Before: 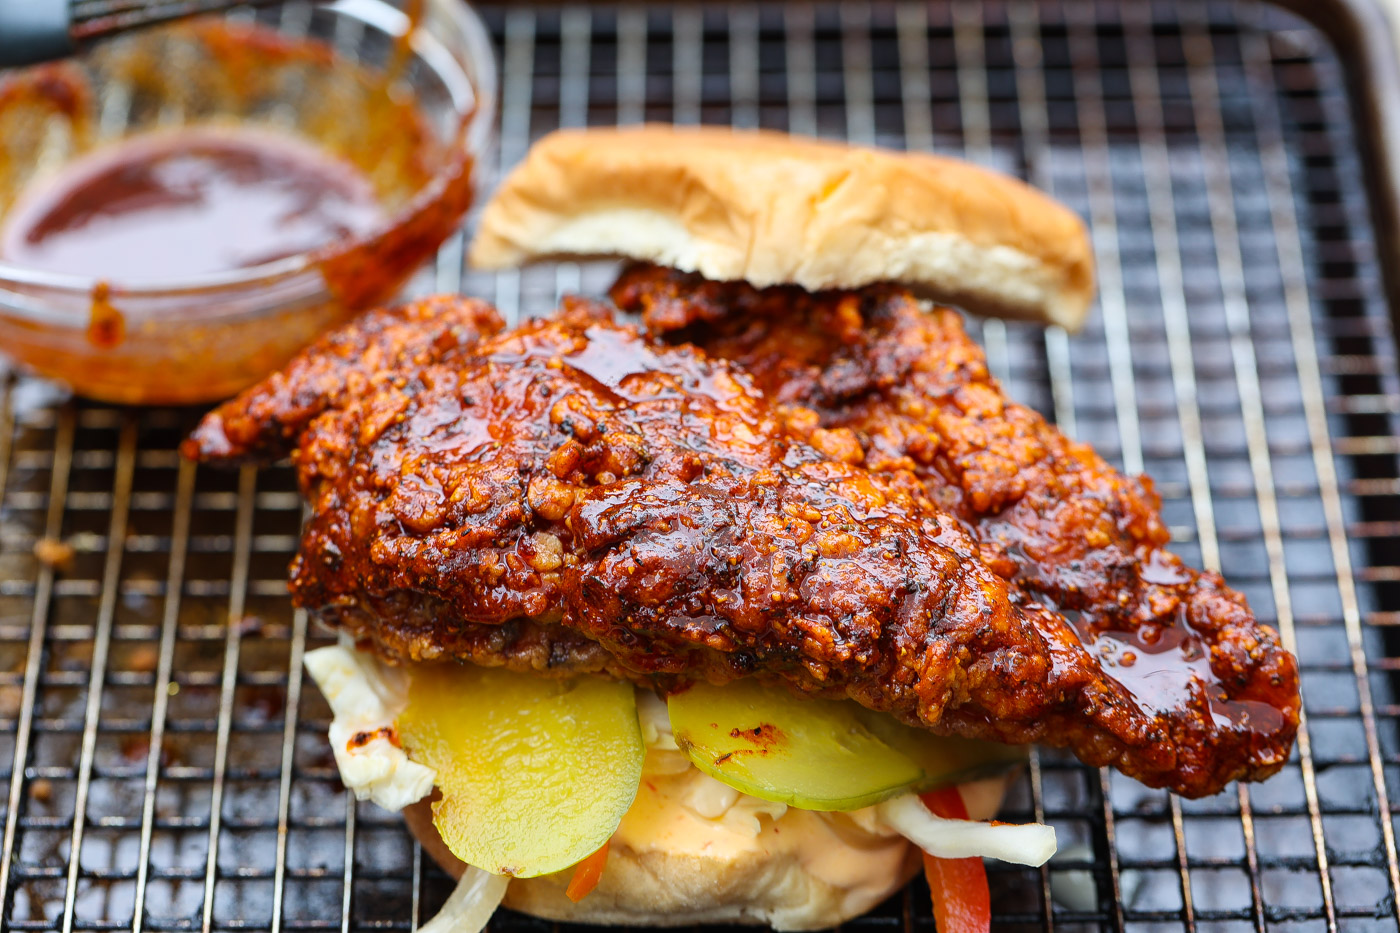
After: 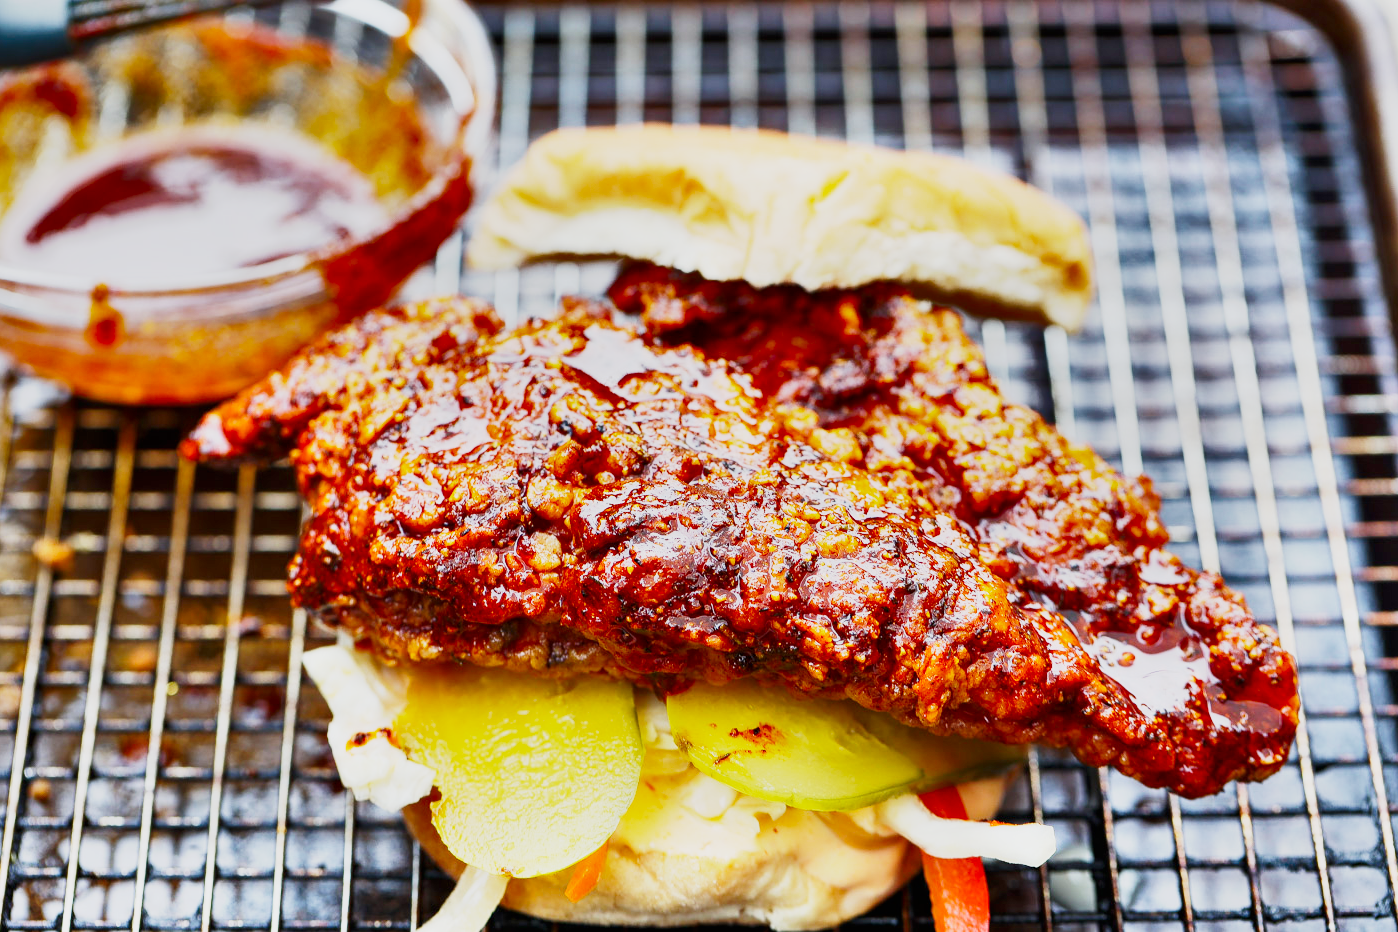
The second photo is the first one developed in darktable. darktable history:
exposure: exposure 0.749 EV, compensate highlight preservation false
crop and rotate: left 0.118%, bottom 0.013%
base curve: curves: ch0 [(0, 0) (0.005, 0.002) (0.15, 0.3) (0.4, 0.7) (0.75, 0.95) (1, 1)], preserve colors none
shadows and highlights: shadows 79.47, white point adjustment -9.21, highlights -61.29, soften with gaussian
